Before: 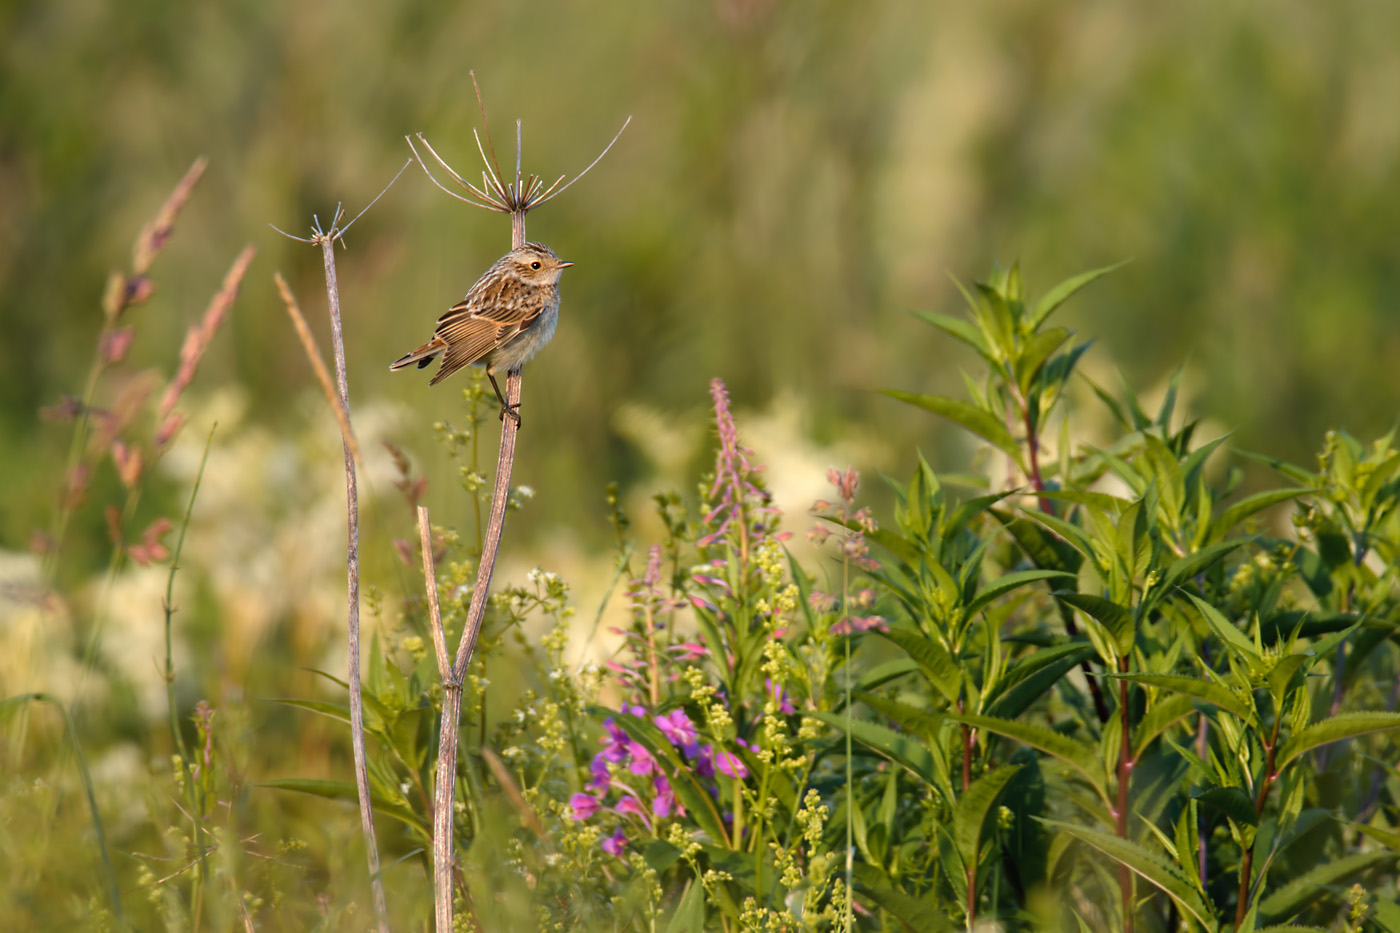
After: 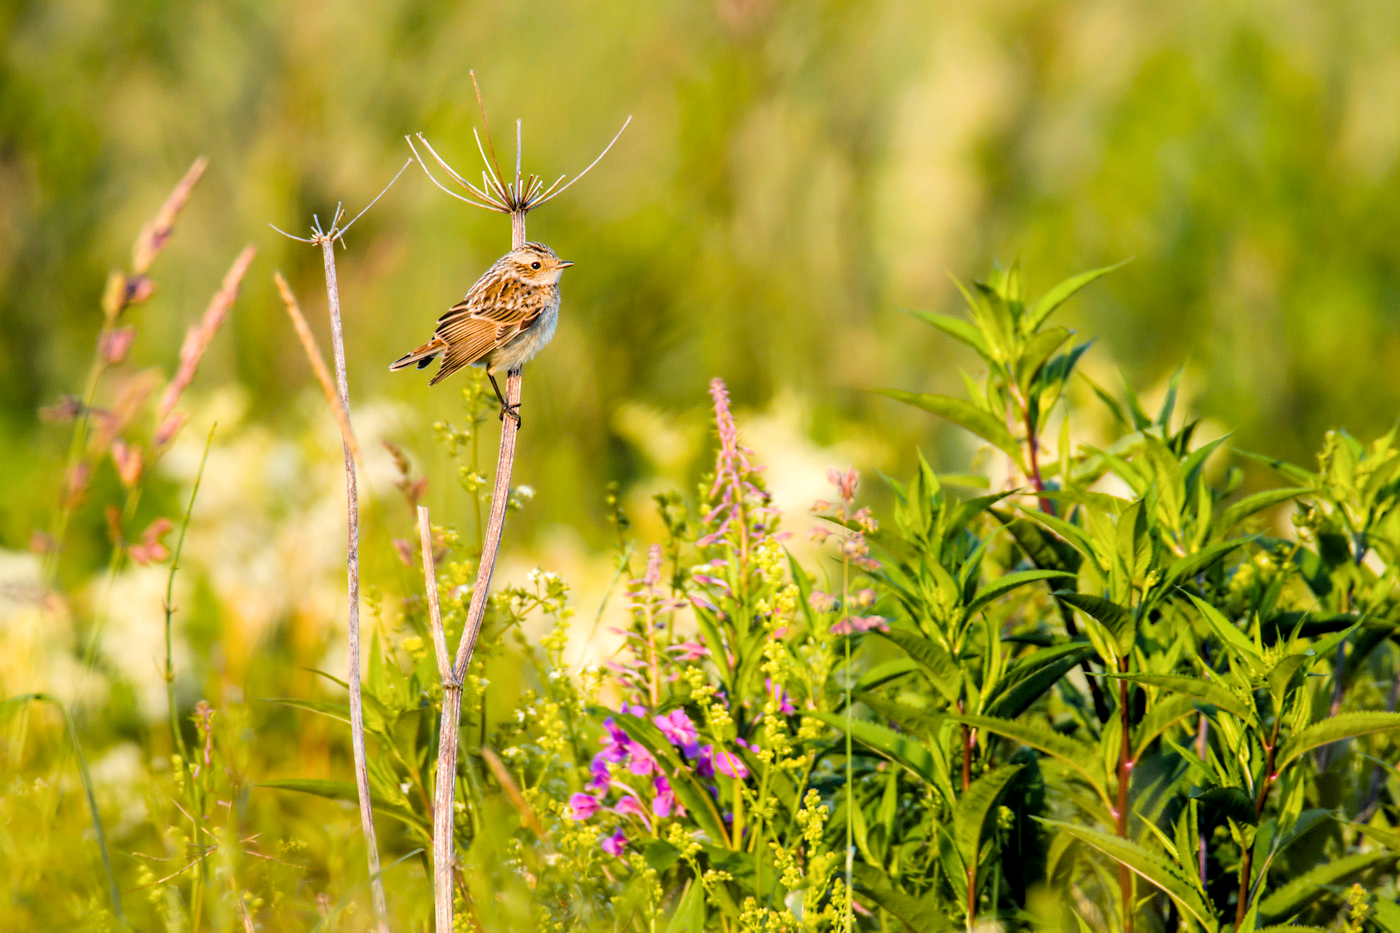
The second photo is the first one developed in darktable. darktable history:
color balance rgb: perceptual saturation grading › global saturation 20%, global vibrance 20%
filmic rgb: black relative exposure -5 EV, hardness 2.88, contrast 1.2, highlights saturation mix -30%
exposure: black level correction 0, exposure 0.9 EV, compensate exposure bias true, compensate highlight preservation false
local contrast: on, module defaults
